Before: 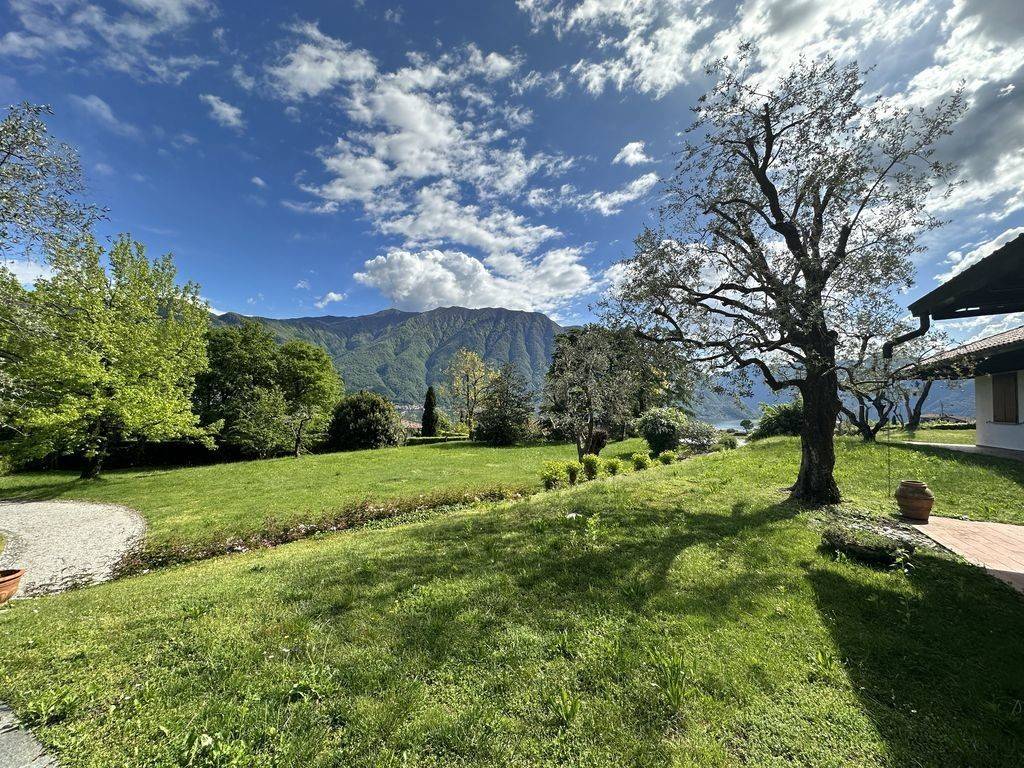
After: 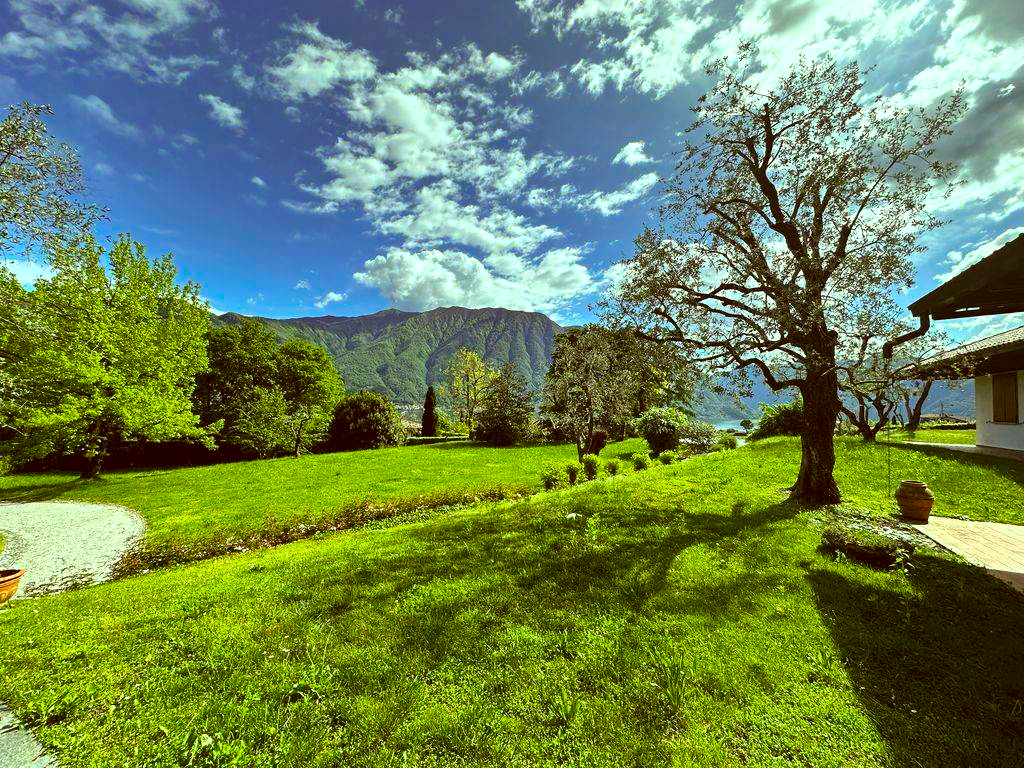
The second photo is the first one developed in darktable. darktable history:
tone equalizer: on, module defaults
color balance rgb: highlights gain › luminance 19.911%, highlights gain › chroma 2.809%, highlights gain › hue 175.14°, linear chroma grading › global chroma 19.716%, perceptual saturation grading › global saturation 30.861%, global vibrance 9.437%
color correction: highlights a* -6.13, highlights b* 9.19, shadows a* 10.79, shadows b* 23.15
local contrast: mode bilateral grid, contrast 28, coarseness 17, detail 115%, midtone range 0.2
